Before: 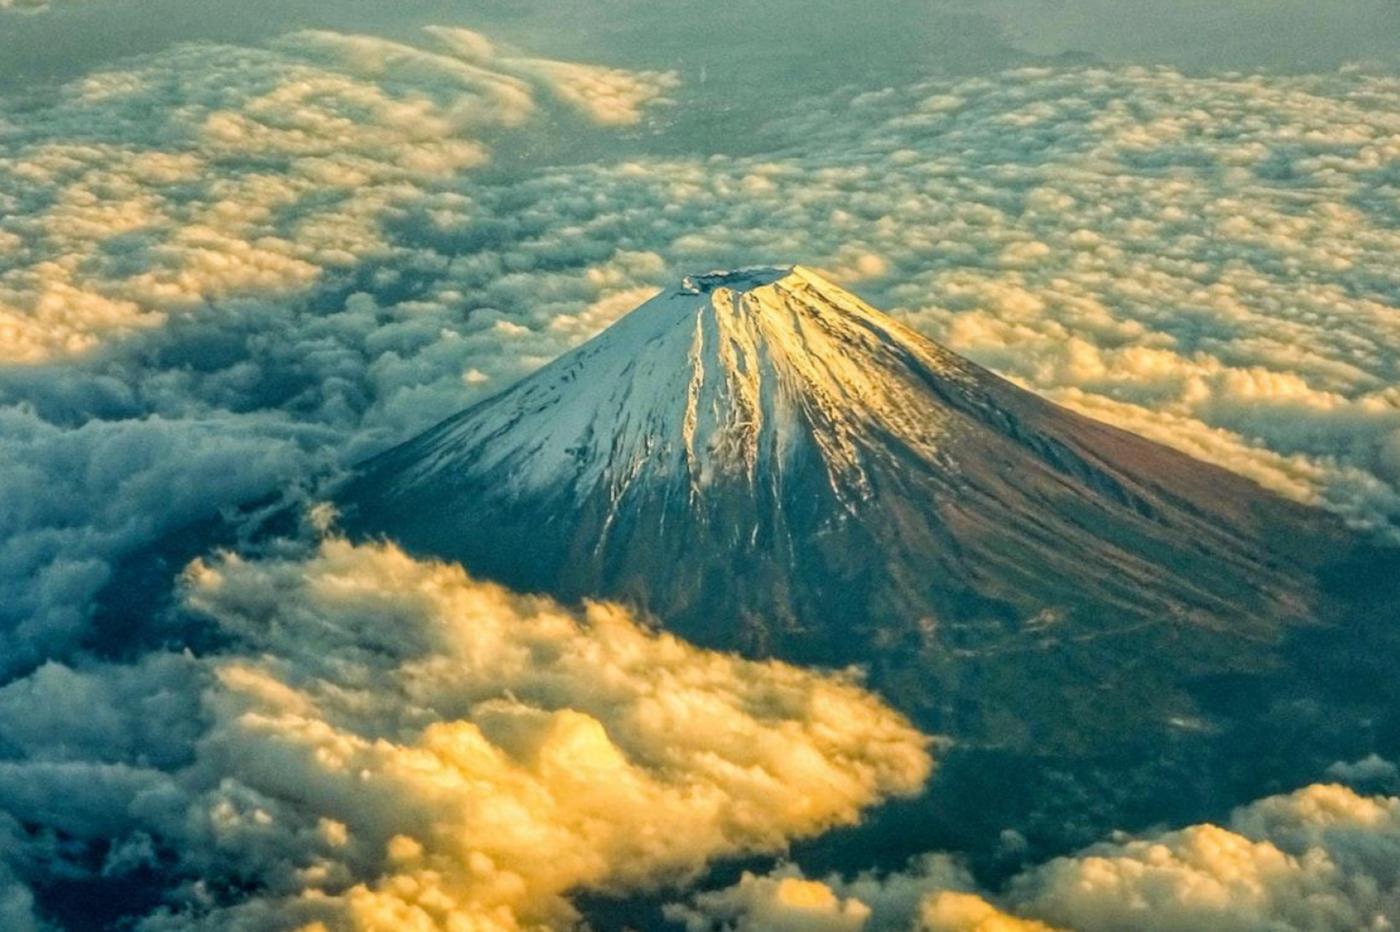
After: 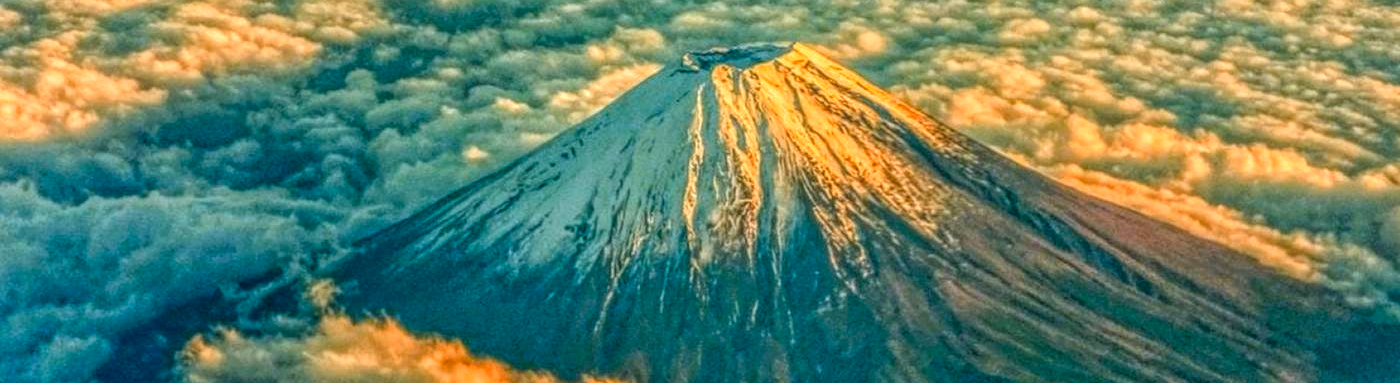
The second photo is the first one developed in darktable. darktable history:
local contrast: highlights 4%, shadows 4%, detail 199%, midtone range 0.248
color zones: curves: ch0 [(0.473, 0.374) (0.742, 0.784)]; ch1 [(0.354, 0.737) (0.742, 0.705)]; ch2 [(0.318, 0.421) (0.758, 0.532)]
crop and rotate: top 23.99%, bottom 34.898%
exposure: exposure 0.077 EV, compensate exposure bias true, compensate highlight preservation false
